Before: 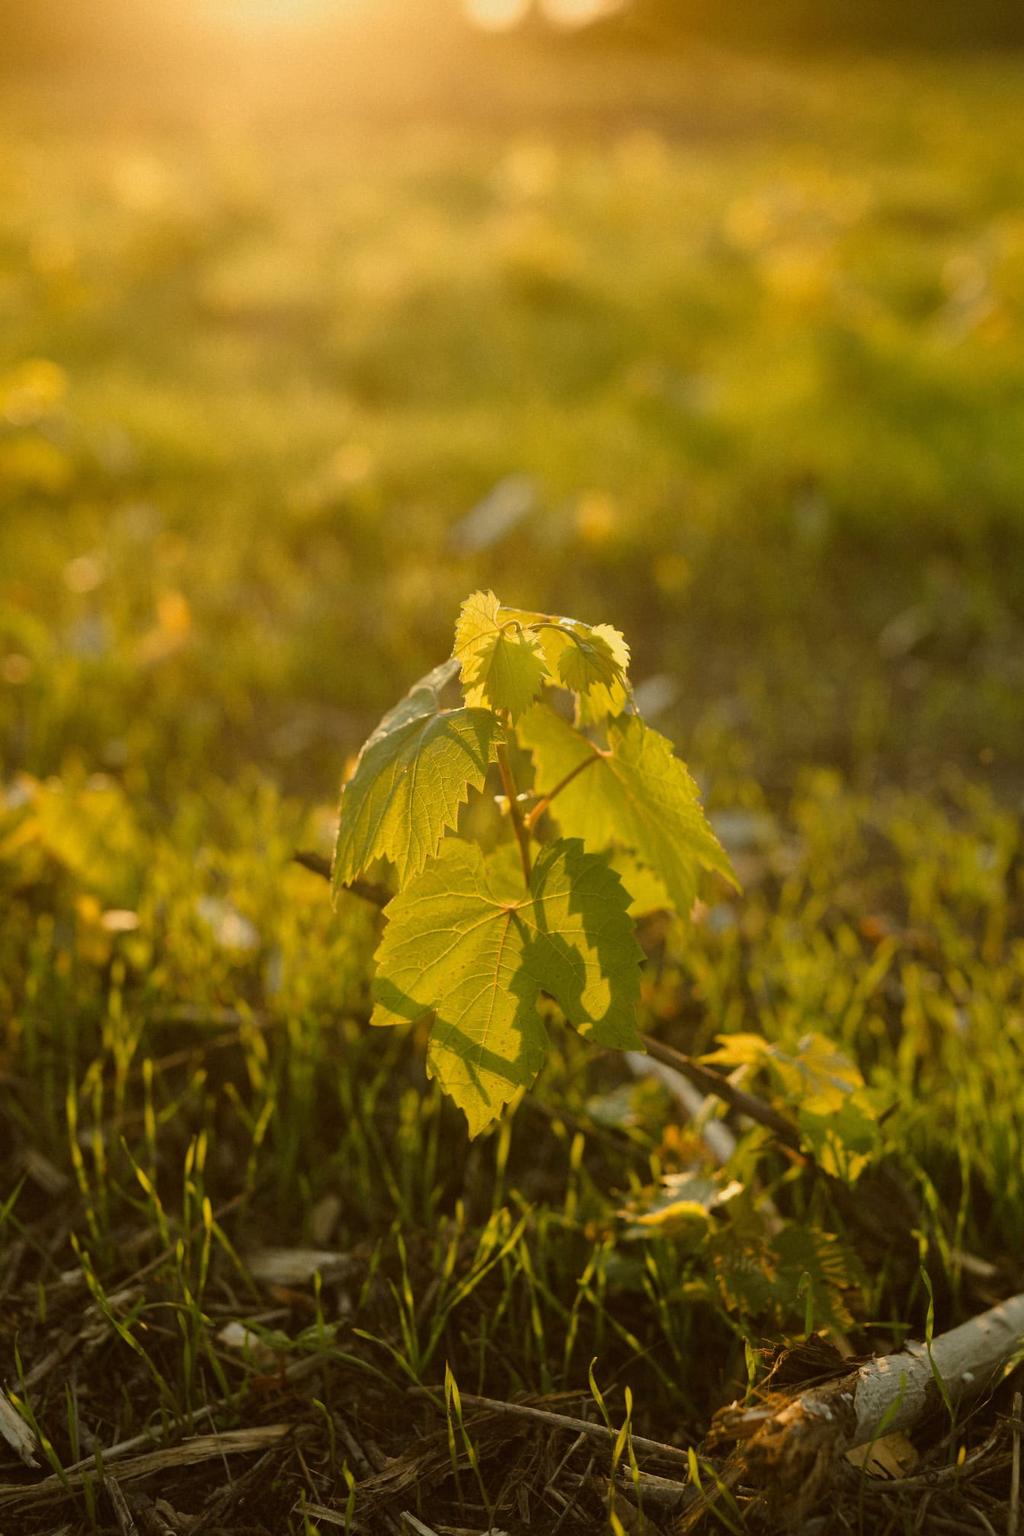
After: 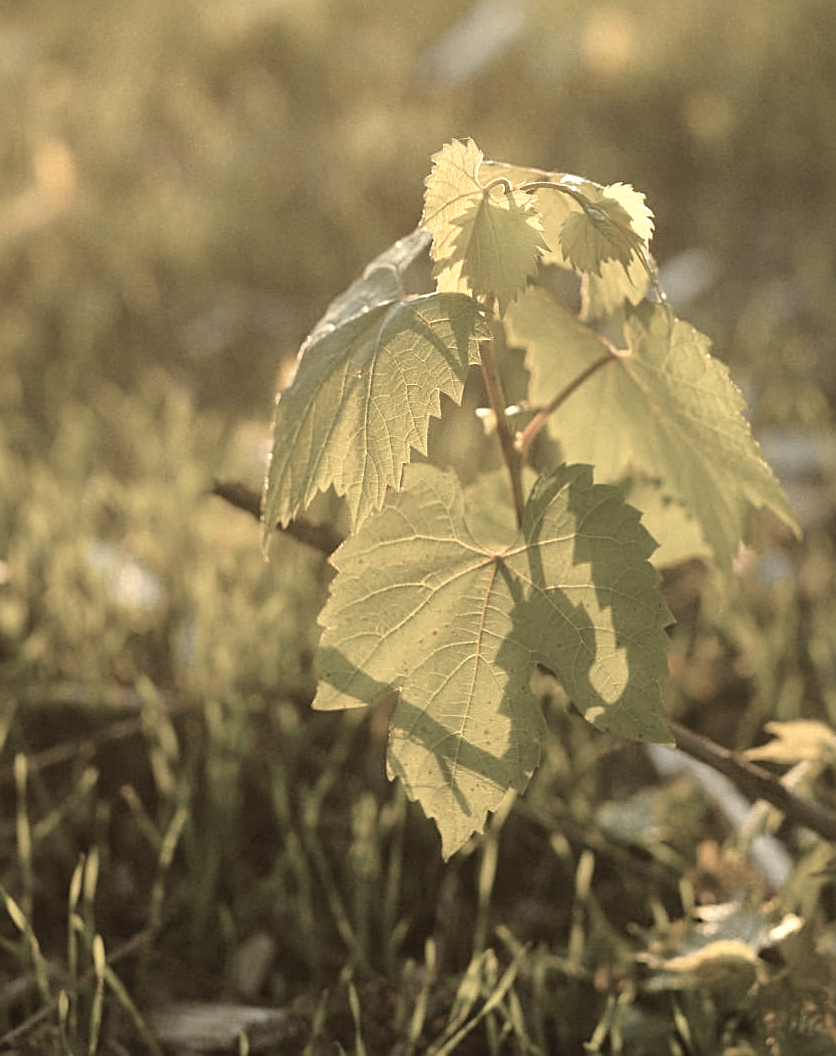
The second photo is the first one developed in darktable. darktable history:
crop: left 12.912%, top 31.561%, right 24.604%, bottom 15.649%
exposure: exposure 0.6 EV, compensate highlight preservation false
color zones: curves: ch0 [(0, 0.6) (0.129, 0.508) (0.193, 0.483) (0.429, 0.5) (0.571, 0.5) (0.714, 0.5) (0.857, 0.5) (1, 0.6)]; ch1 [(0, 0.481) (0.112, 0.245) (0.213, 0.223) (0.429, 0.233) (0.571, 0.231) (0.683, 0.242) (0.857, 0.296) (1, 0.481)]
sharpen: on, module defaults
